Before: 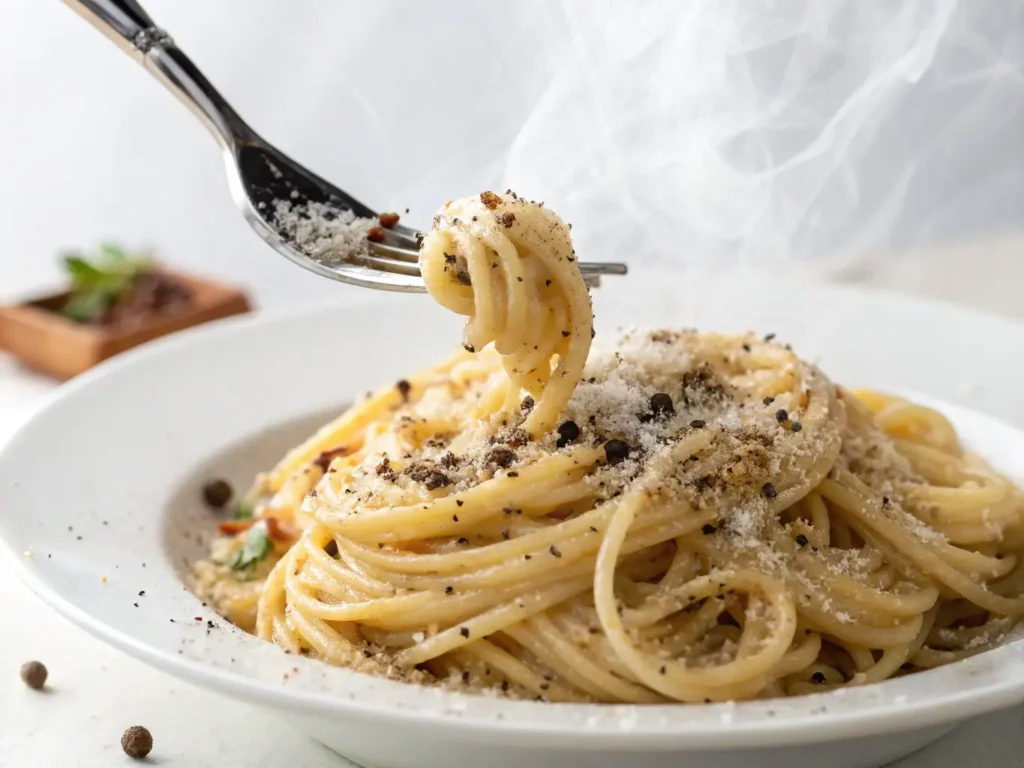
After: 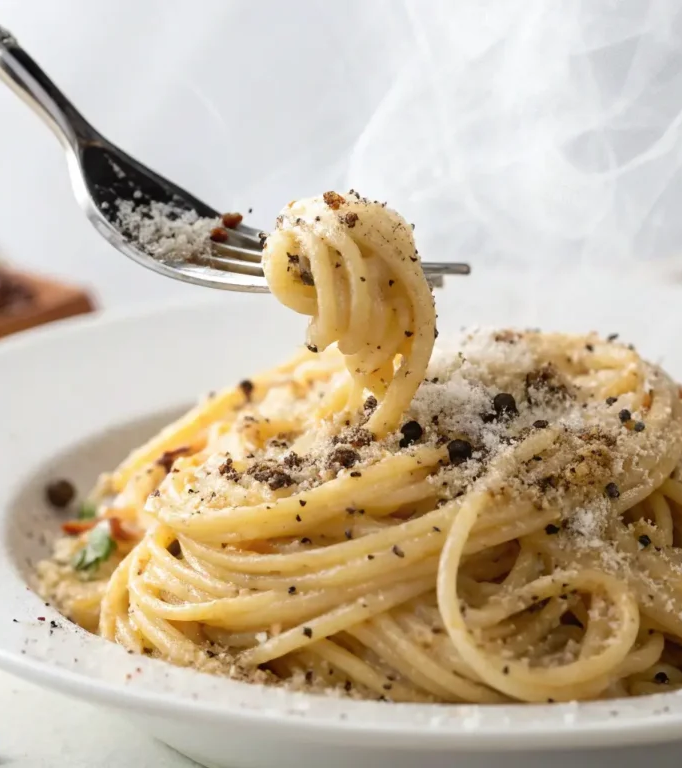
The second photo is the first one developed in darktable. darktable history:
crop and rotate: left 15.426%, right 17.905%
